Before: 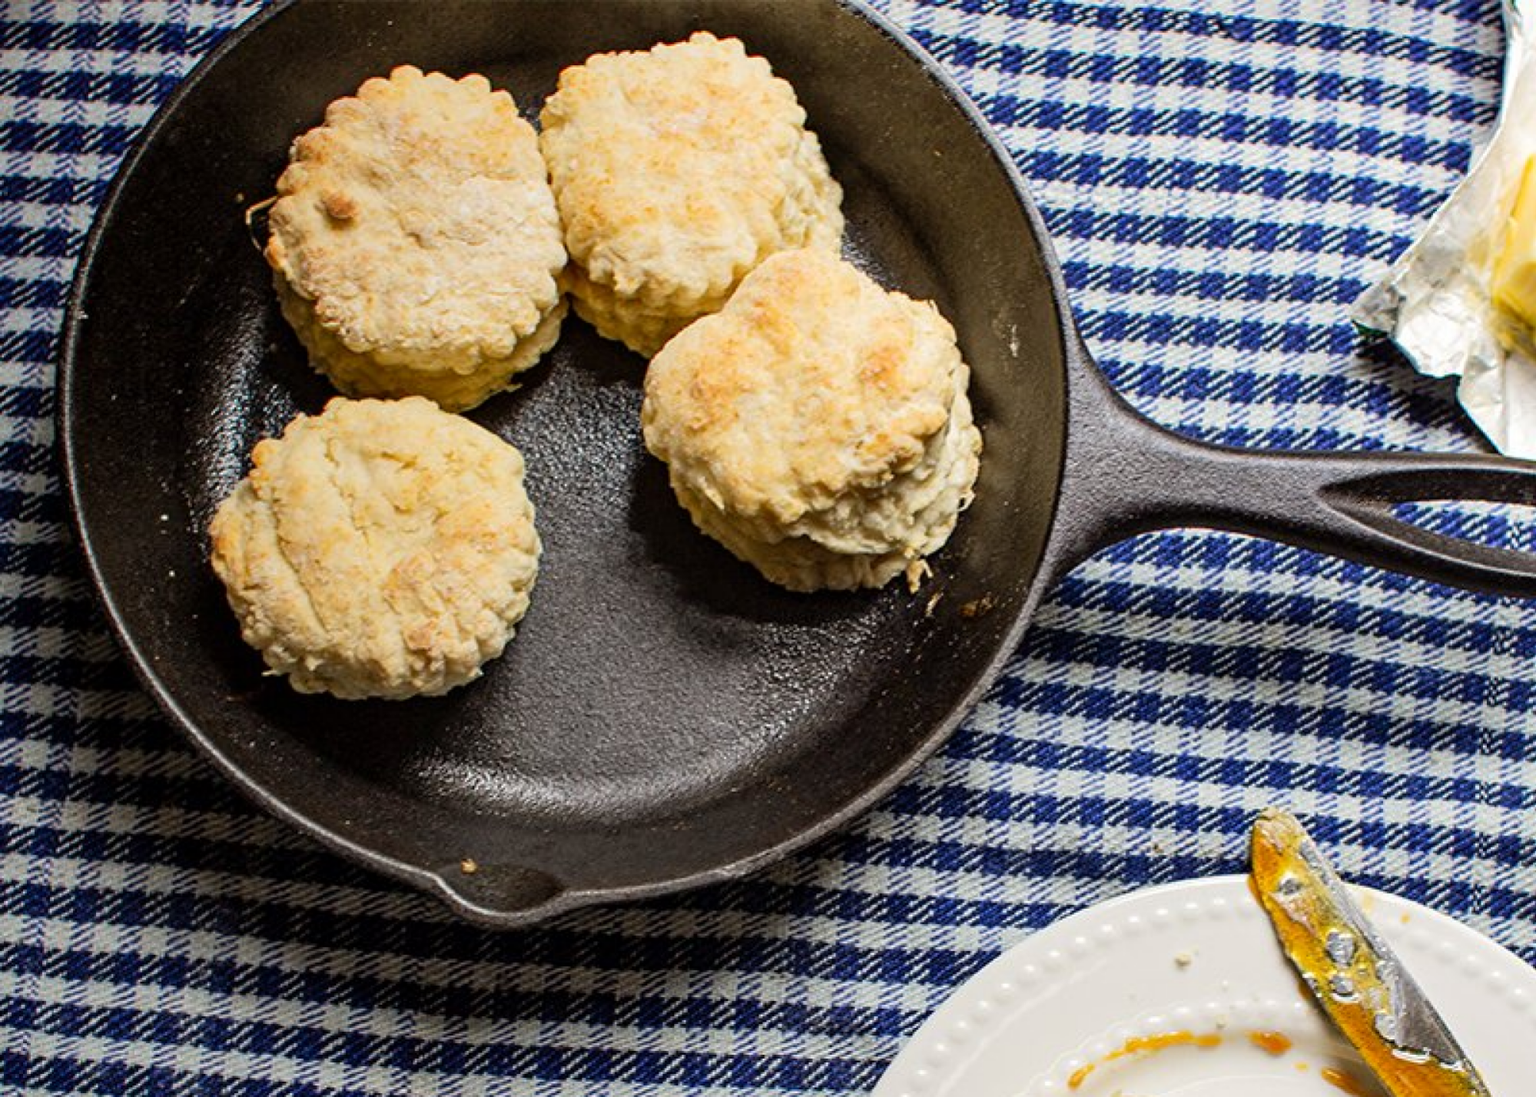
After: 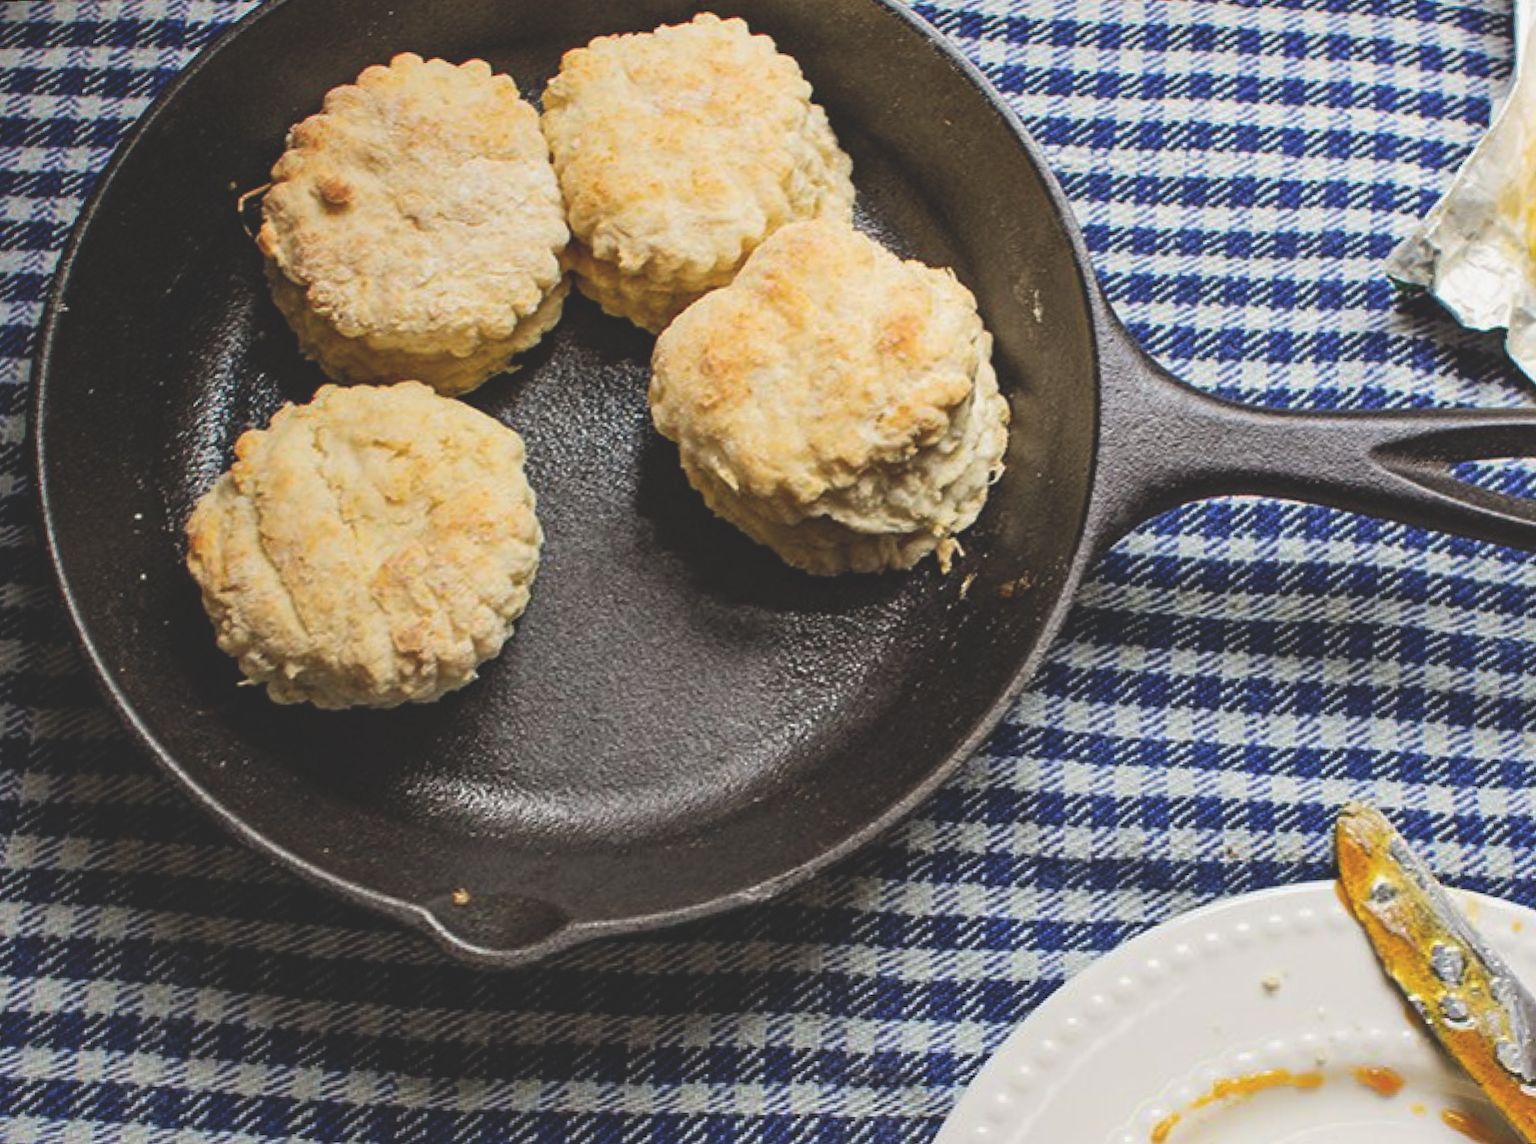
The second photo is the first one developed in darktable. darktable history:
exposure: black level correction -0.025, exposure -0.117 EV, compensate highlight preservation false
rotate and perspective: rotation -1.68°, lens shift (vertical) -0.146, crop left 0.049, crop right 0.912, crop top 0.032, crop bottom 0.96
